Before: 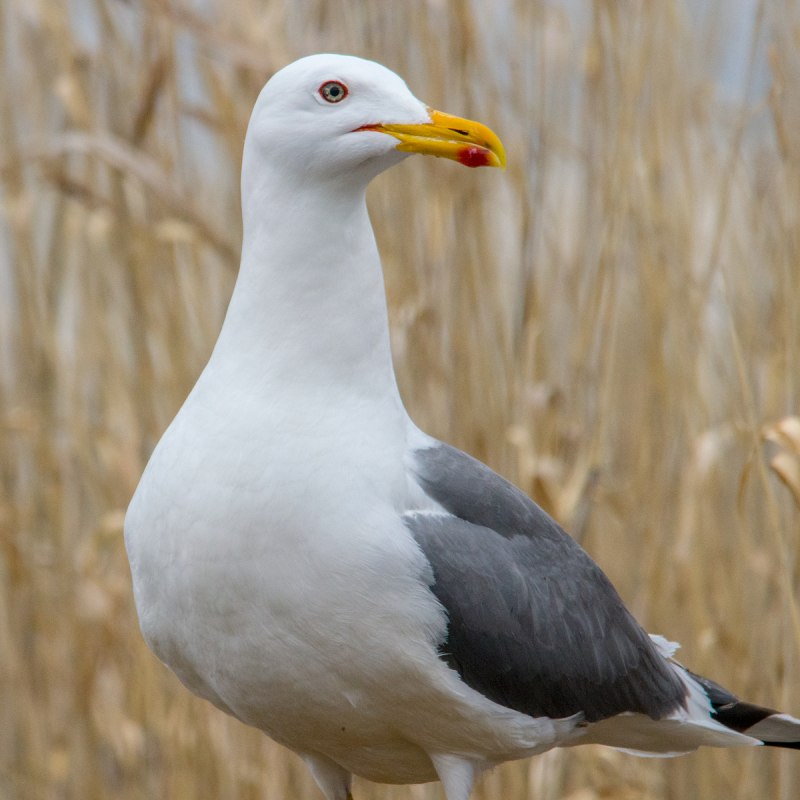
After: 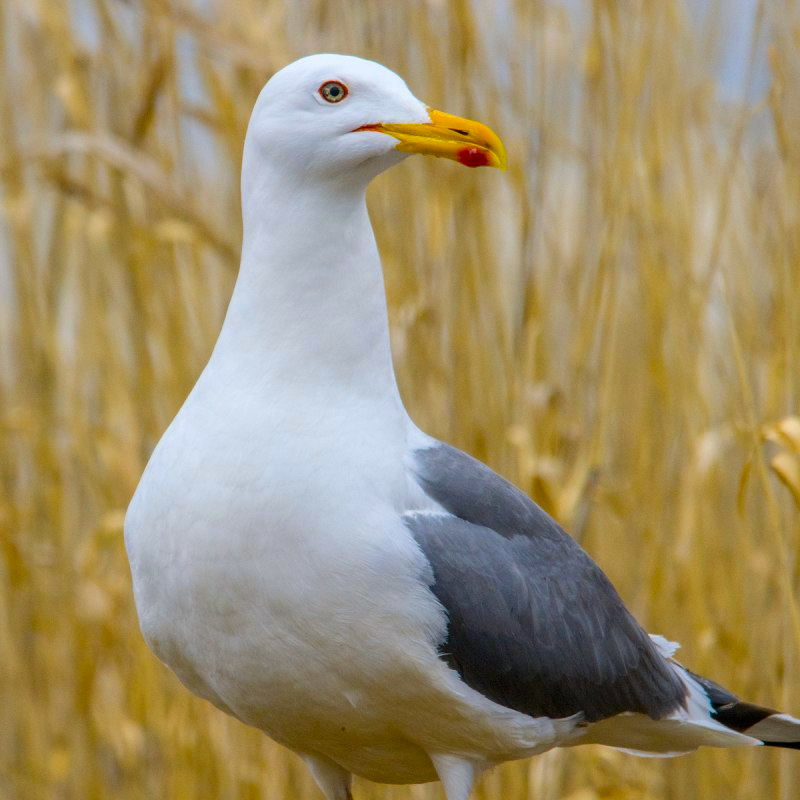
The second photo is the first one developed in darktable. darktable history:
color contrast: green-magenta contrast 1.12, blue-yellow contrast 1.95, unbound 0
exposure: compensate exposure bias true, compensate highlight preservation false
